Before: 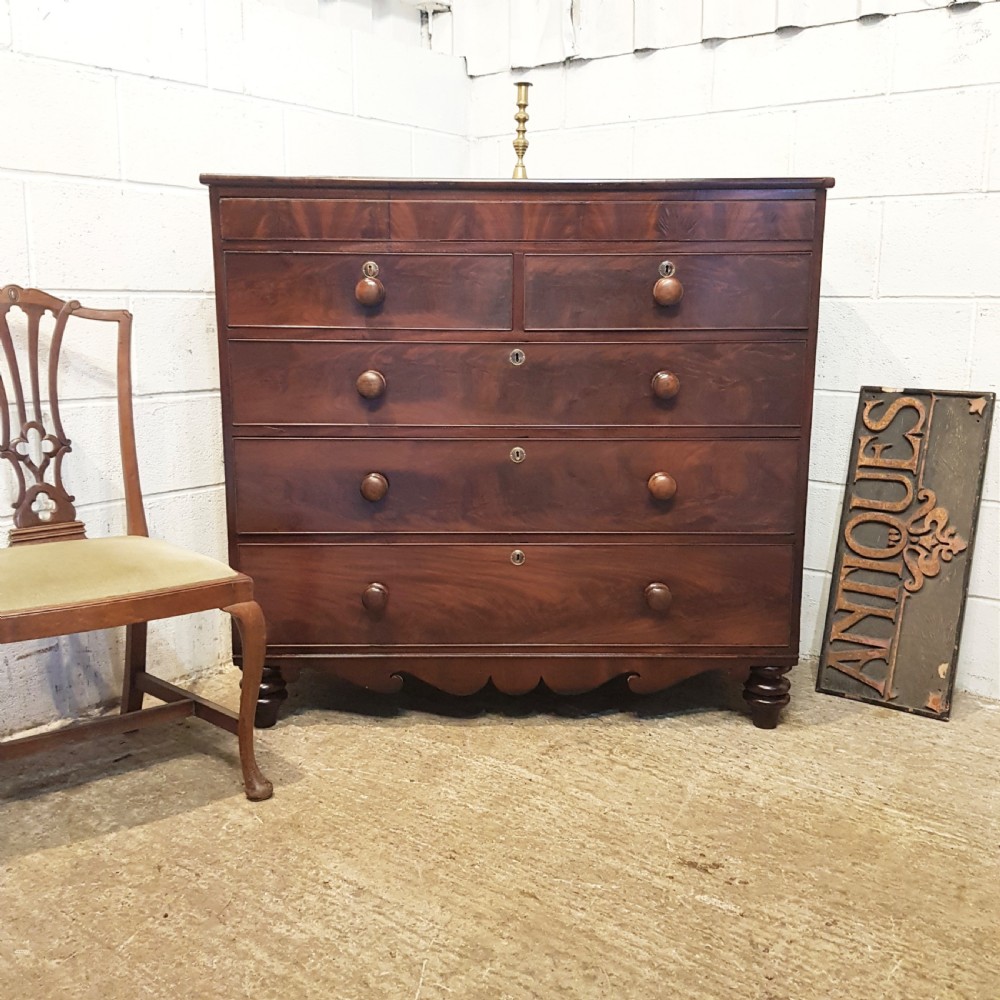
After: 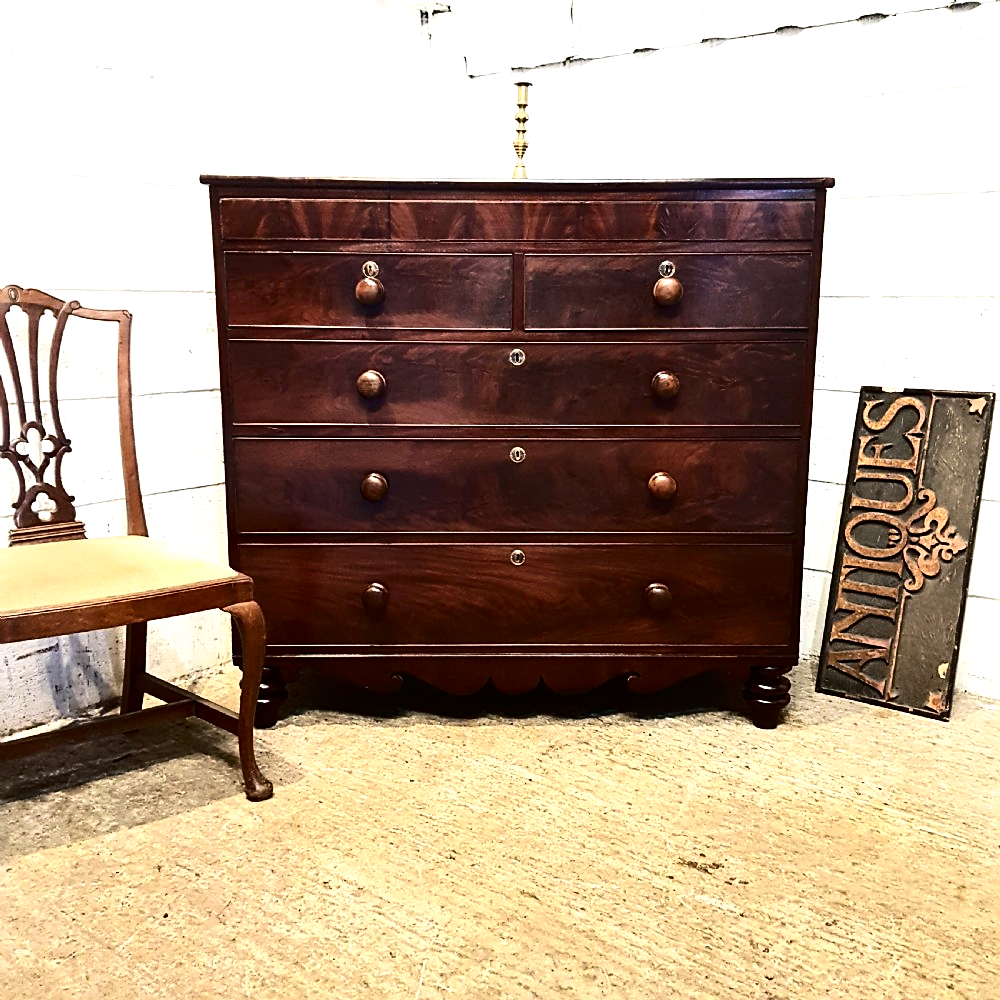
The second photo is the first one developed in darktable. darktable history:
contrast brightness saturation: contrast 0.32, brightness -0.08, saturation 0.17
base curve: curves: ch0 [(0, 0) (0.74, 0.67) (1, 1)]
sharpen: on, module defaults
tone equalizer: -8 EV -0.75 EV, -7 EV -0.7 EV, -6 EV -0.6 EV, -5 EV -0.4 EV, -3 EV 0.4 EV, -2 EV 0.6 EV, -1 EV 0.7 EV, +0 EV 0.75 EV, edges refinement/feathering 500, mask exposure compensation -1.57 EV, preserve details no
